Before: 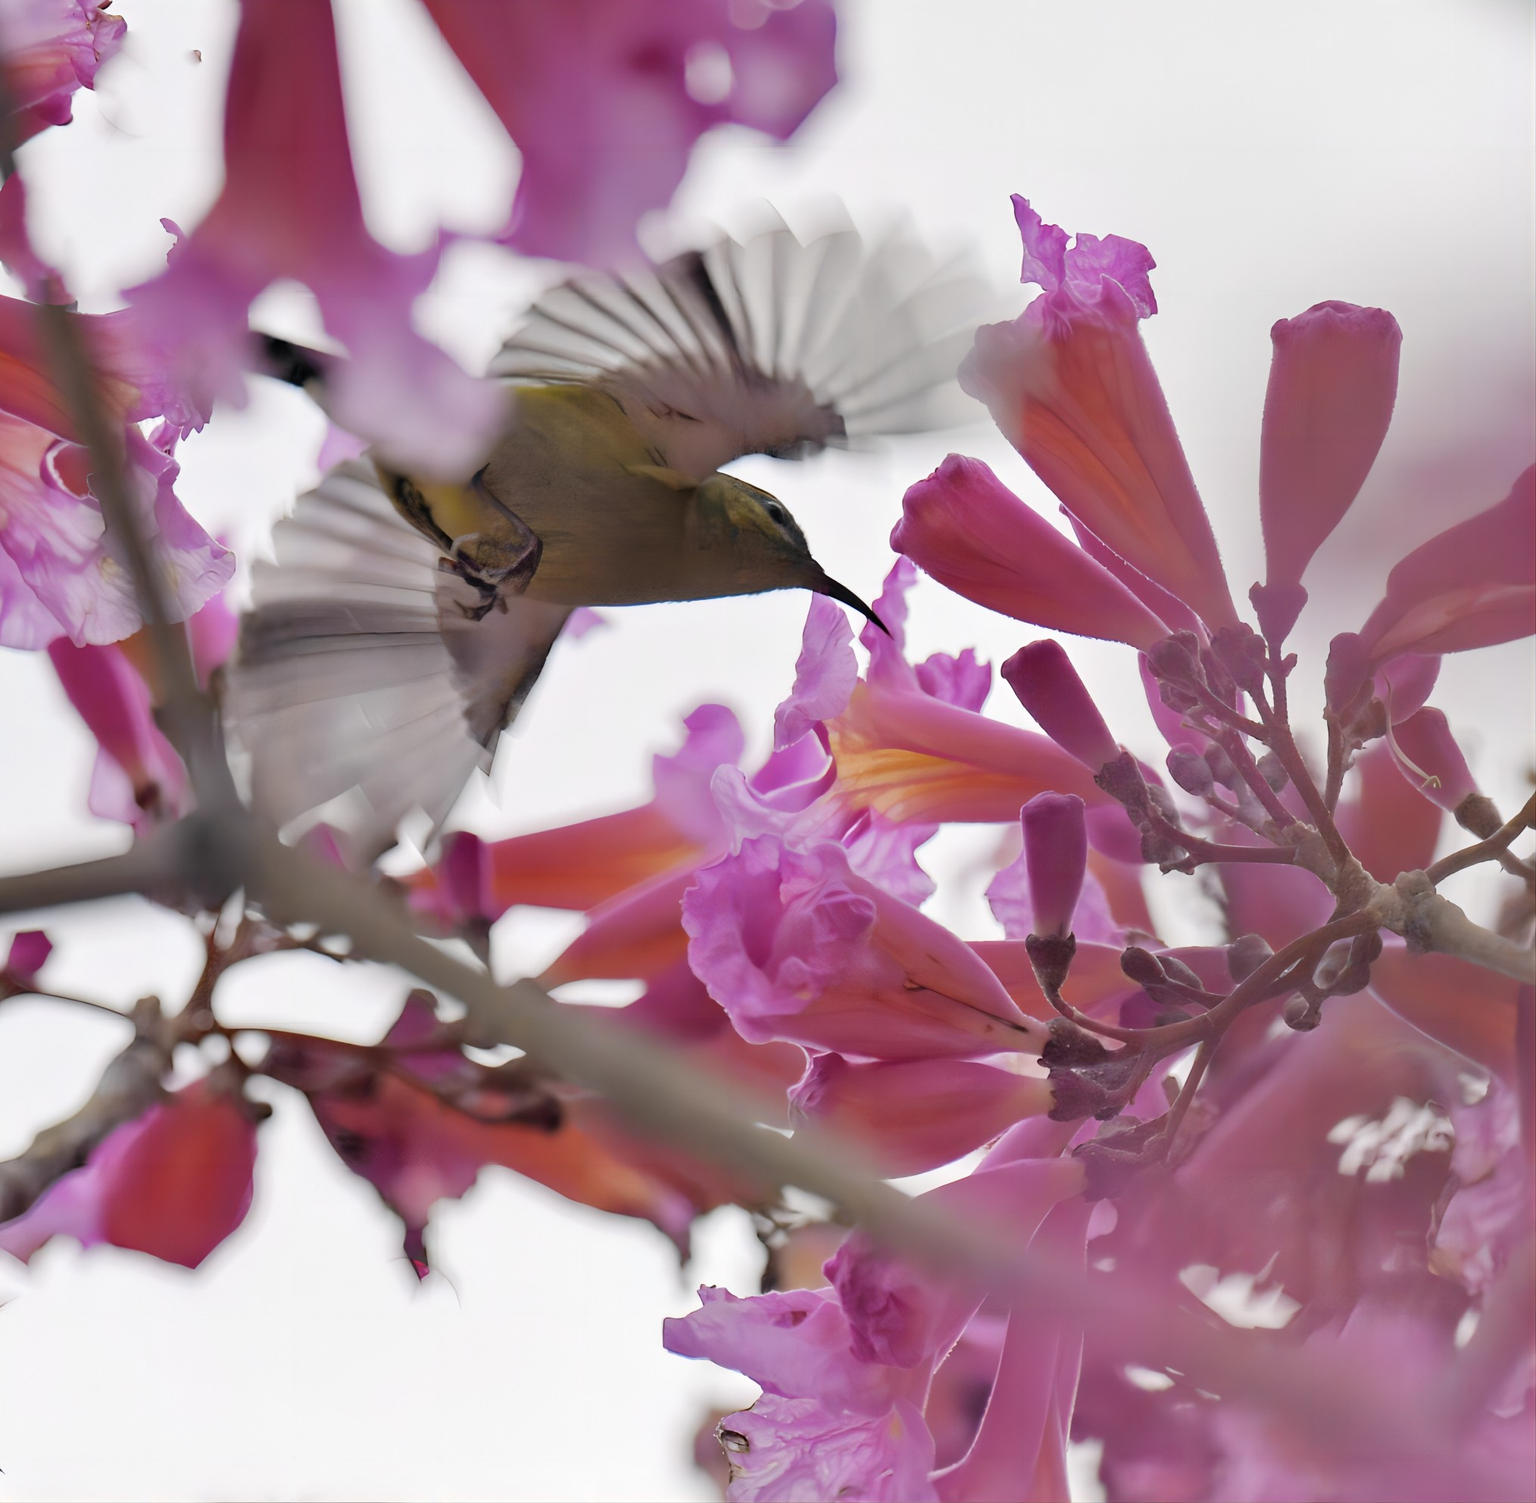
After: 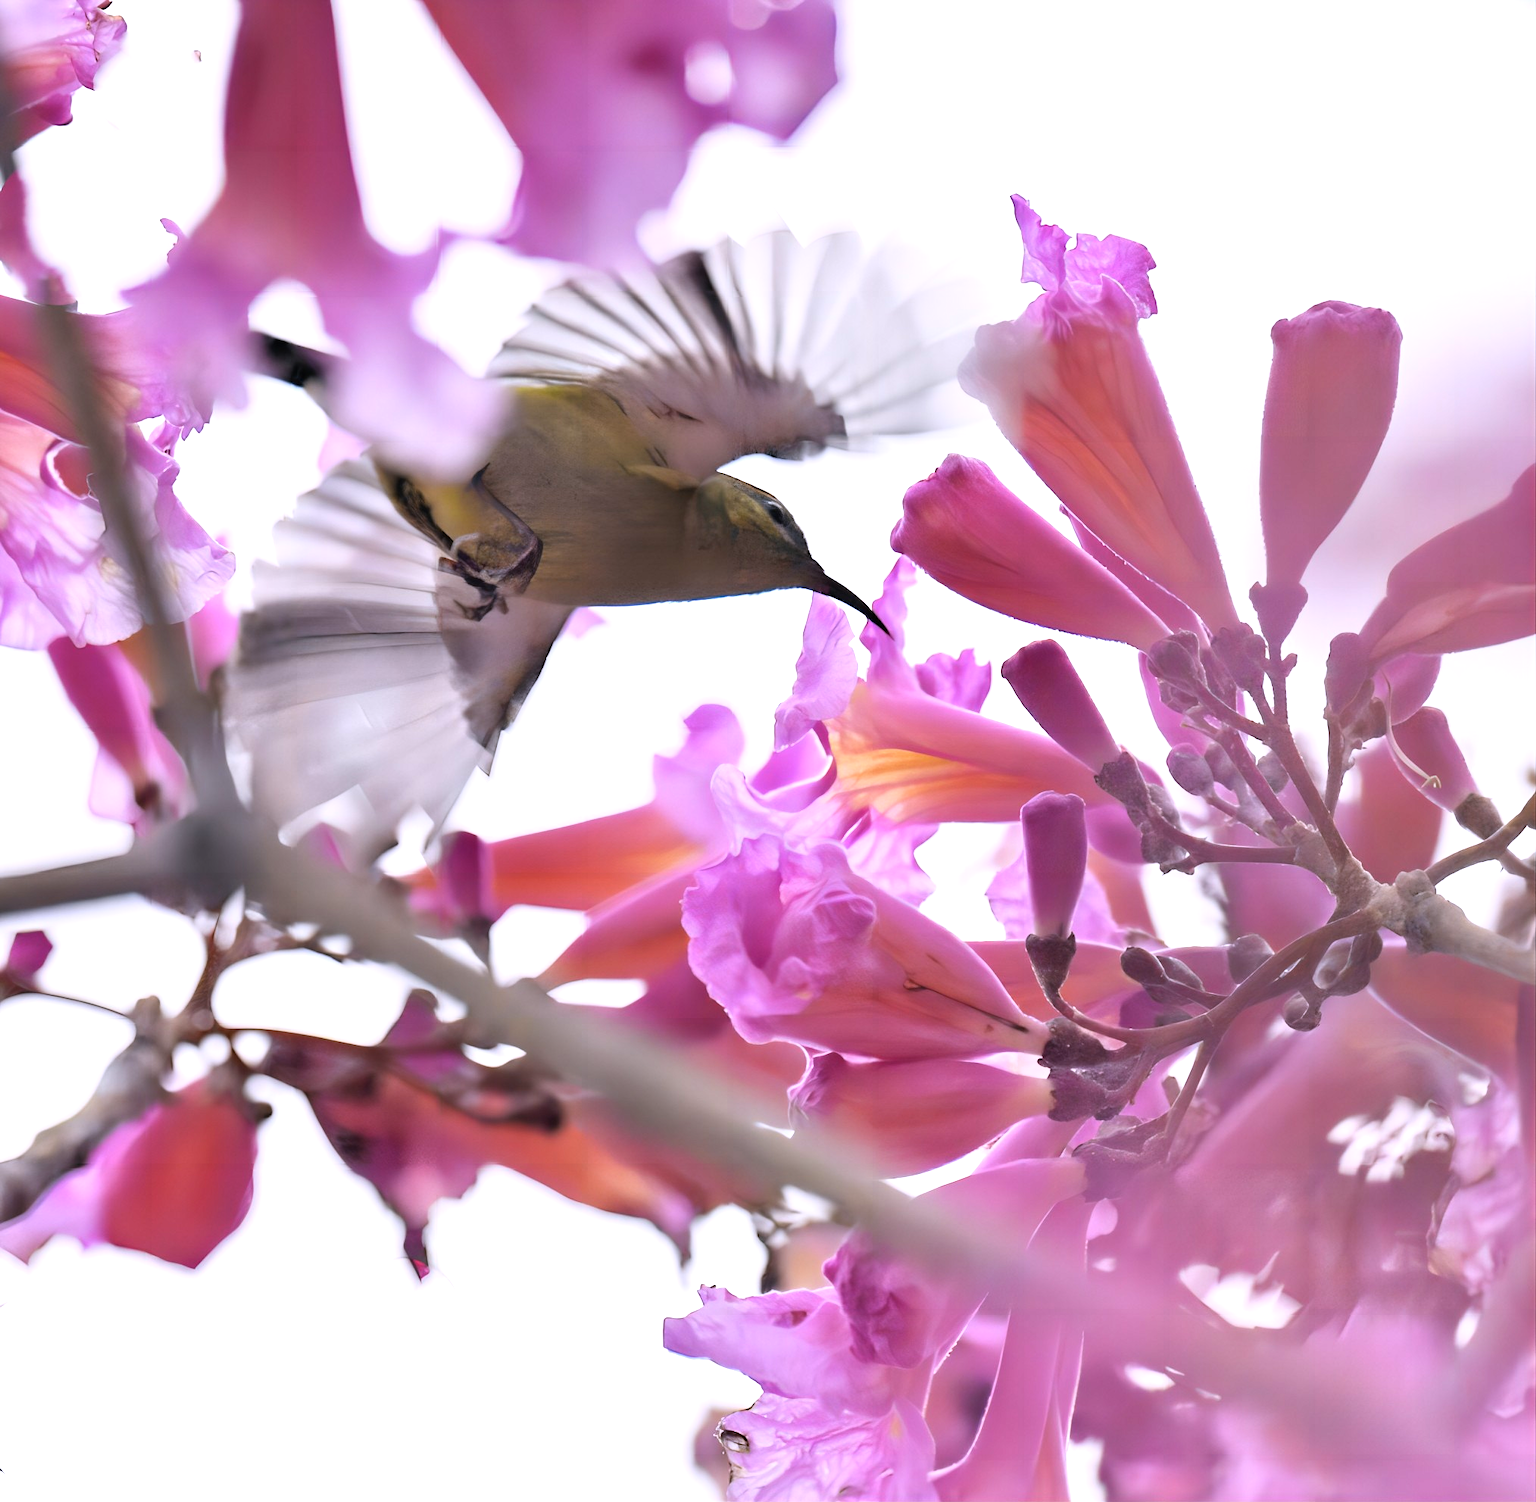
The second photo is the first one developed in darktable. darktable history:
rgb curve: curves: ch0 [(0, 0) (0.078, 0.051) (0.929, 0.956) (1, 1)], compensate middle gray true
exposure: black level correction 0, exposure 0.7 EV, compensate exposure bias true, compensate highlight preservation false
white balance: red 1.004, blue 1.096
tone equalizer: on, module defaults
